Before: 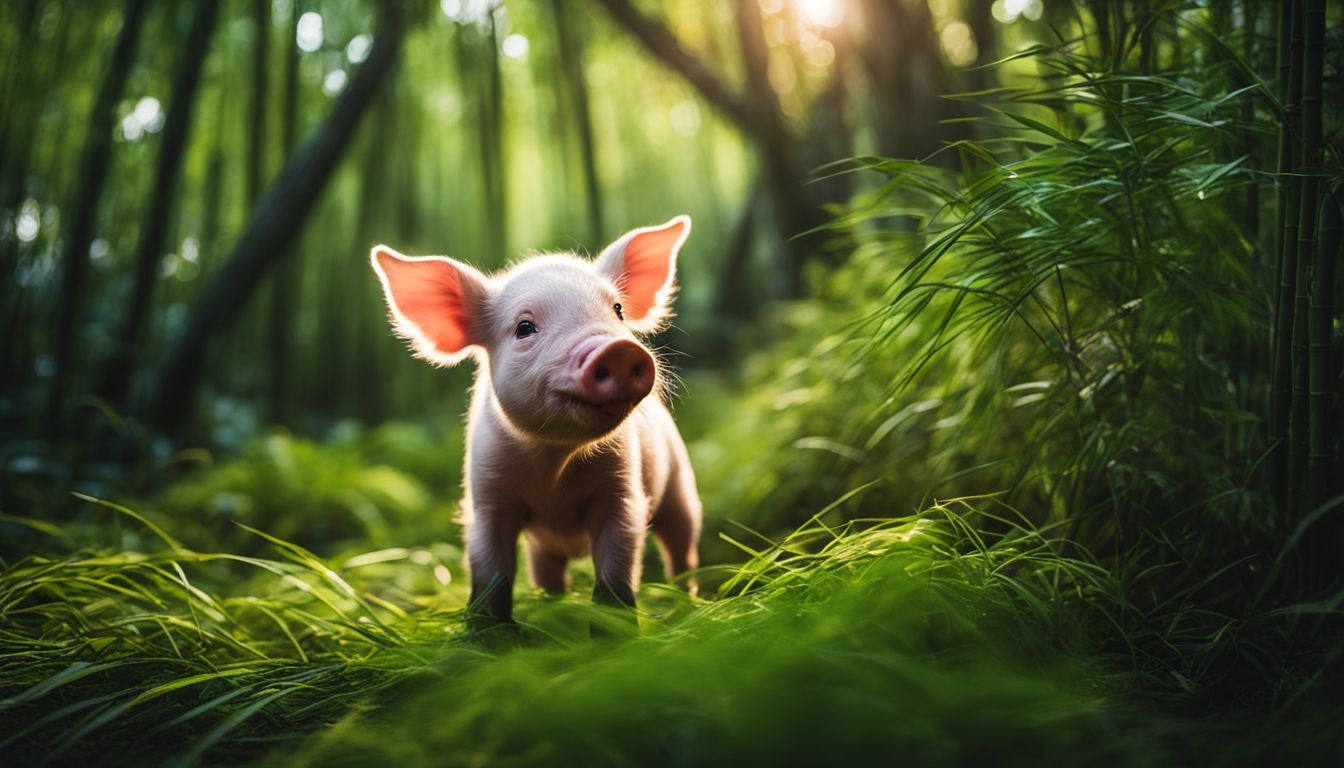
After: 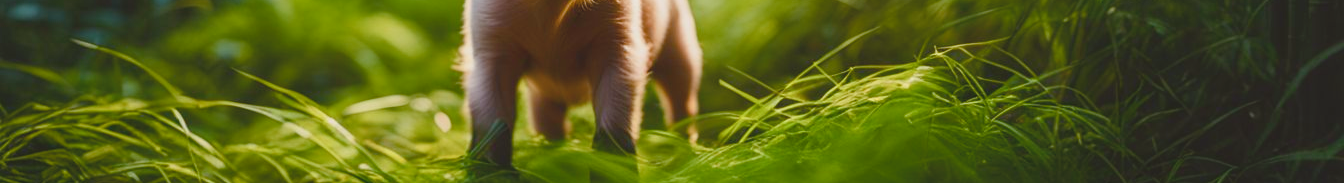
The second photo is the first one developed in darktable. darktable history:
contrast brightness saturation: contrast -0.156, brightness 0.048, saturation -0.125
color correction: highlights a* -2.86, highlights b* -1.96, shadows a* 2.25, shadows b* 3.05
crop and rotate: top 58.991%, bottom 17.113%
color balance rgb: highlights gain › chroma 1.37%, highlights gain › hue 50.59°, perceptual saturation grading › global saturation 20%, perceptual saturation grading › highlights -25.759%, perceptual saturation grading › shadows 49.596%, global vibrance 9.764%
